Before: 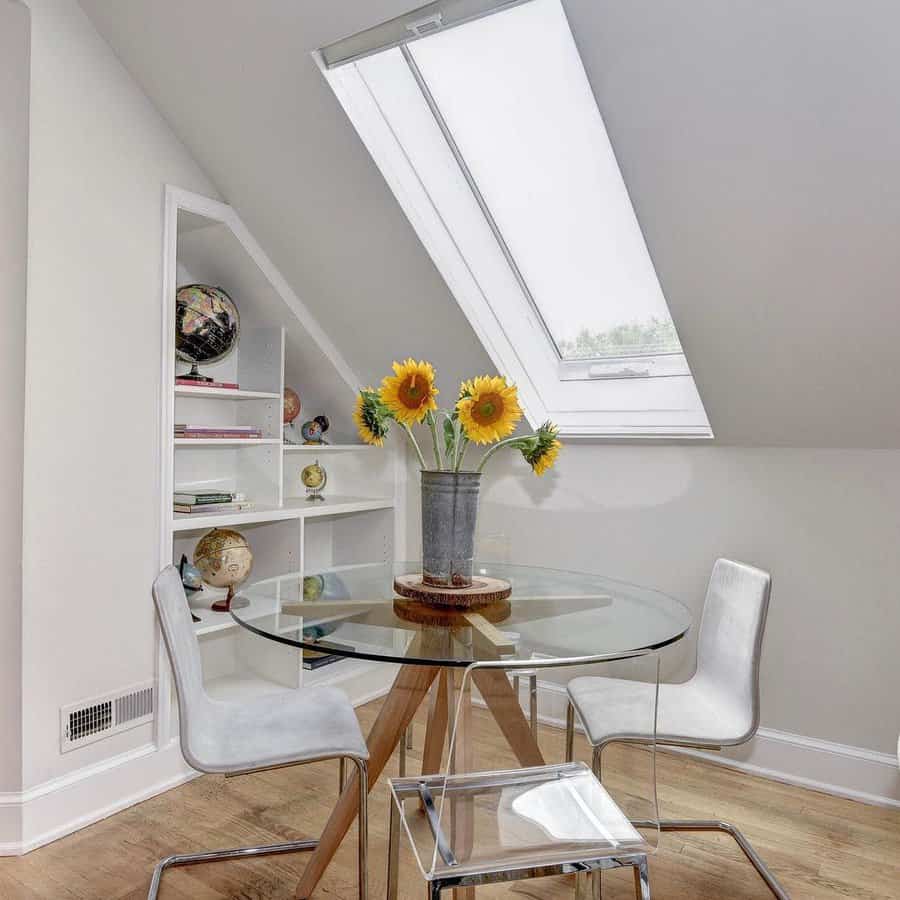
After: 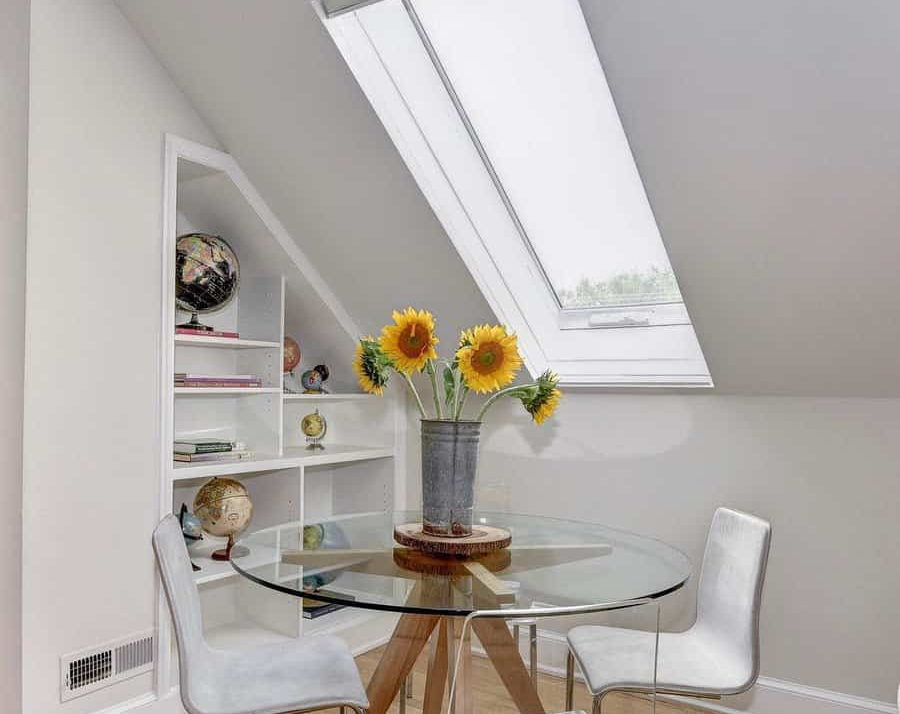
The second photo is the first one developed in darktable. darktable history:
crop and rotate: top 5.667%, bottom 14.937%
